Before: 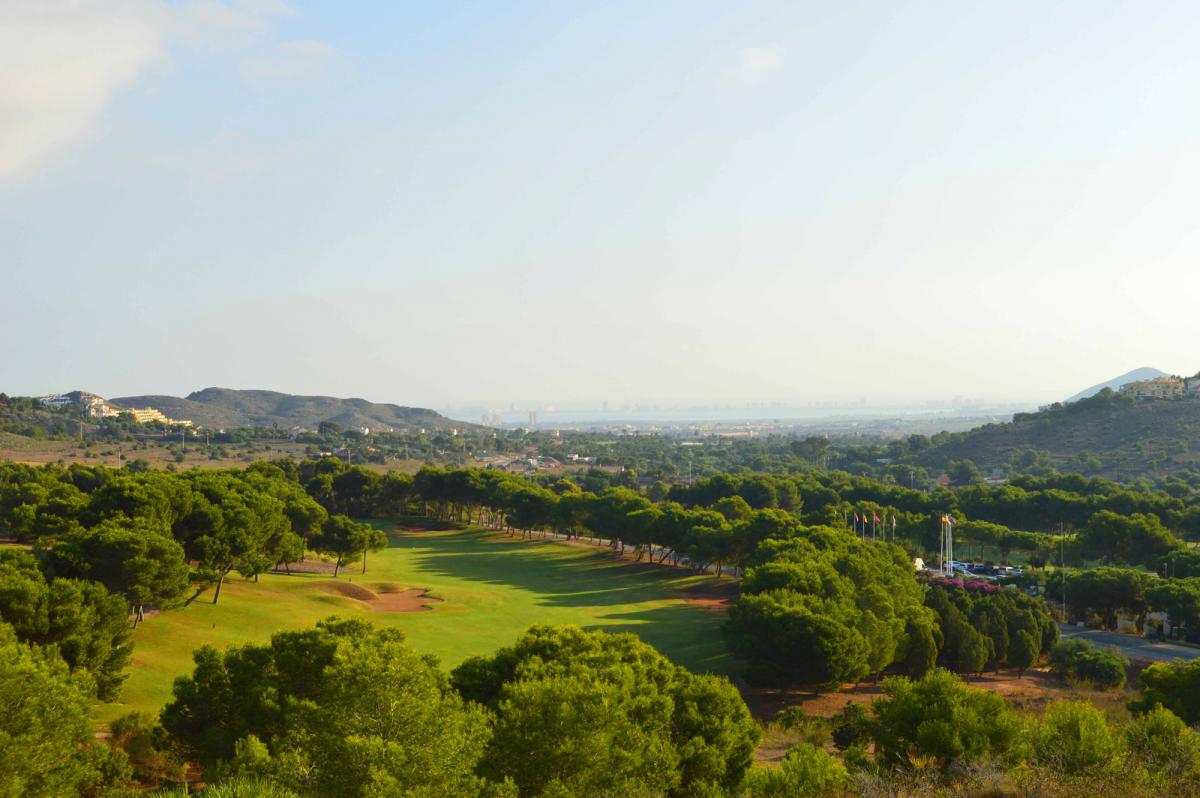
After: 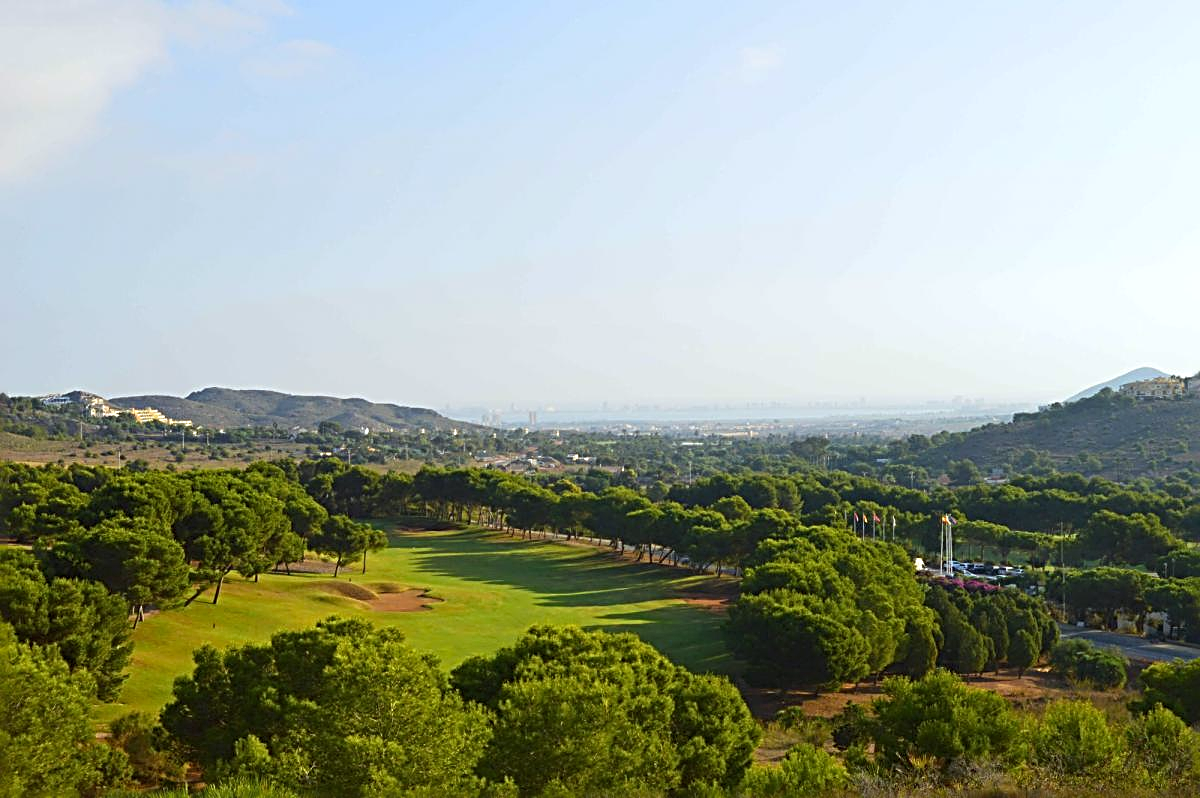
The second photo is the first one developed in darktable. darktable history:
white balance: red 1.004, blue 1.096
color correction: highlights a* -4.73, highlights b* 5.06, saturation 0.97
sharpen: radius 3.025, amount 0.757
